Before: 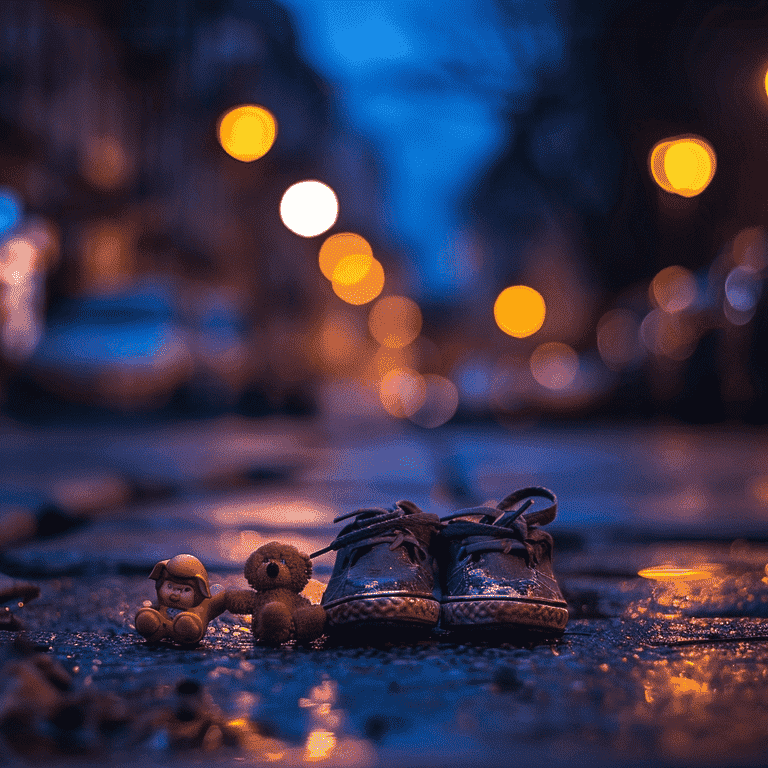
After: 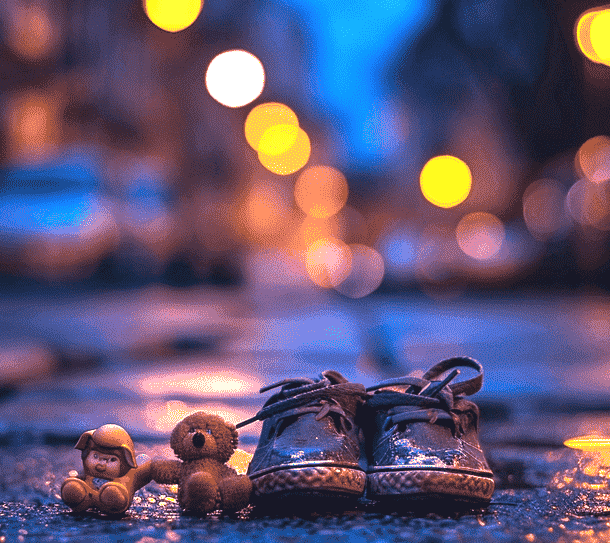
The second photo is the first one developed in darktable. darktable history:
crop: left 9.712%, top 16.928%, right 10.845%, bottom 12.332%
exposure: black level correction 0, exposure 1.3 EV, compensate highlight preservation false
